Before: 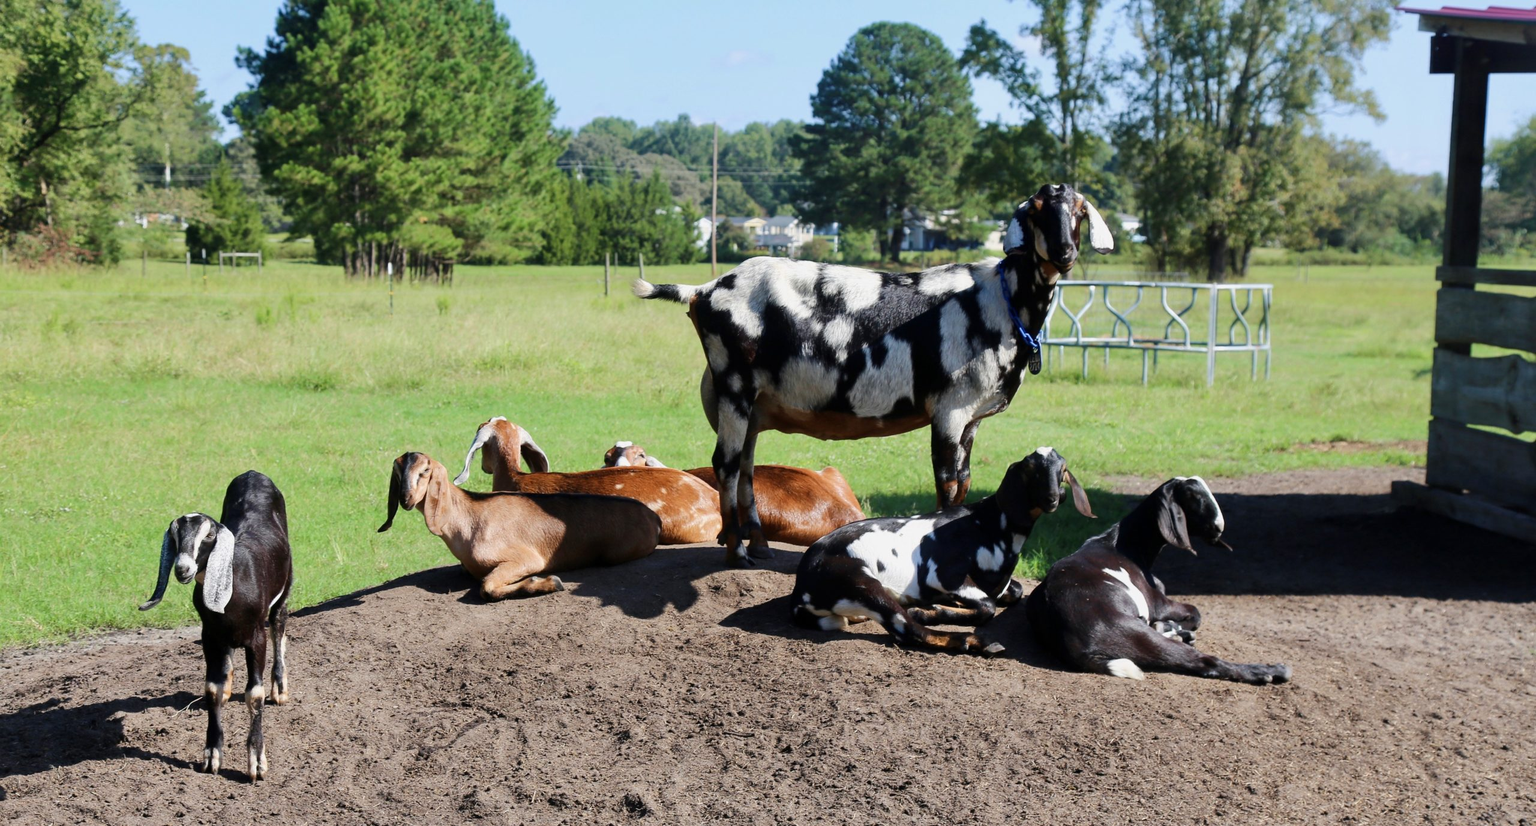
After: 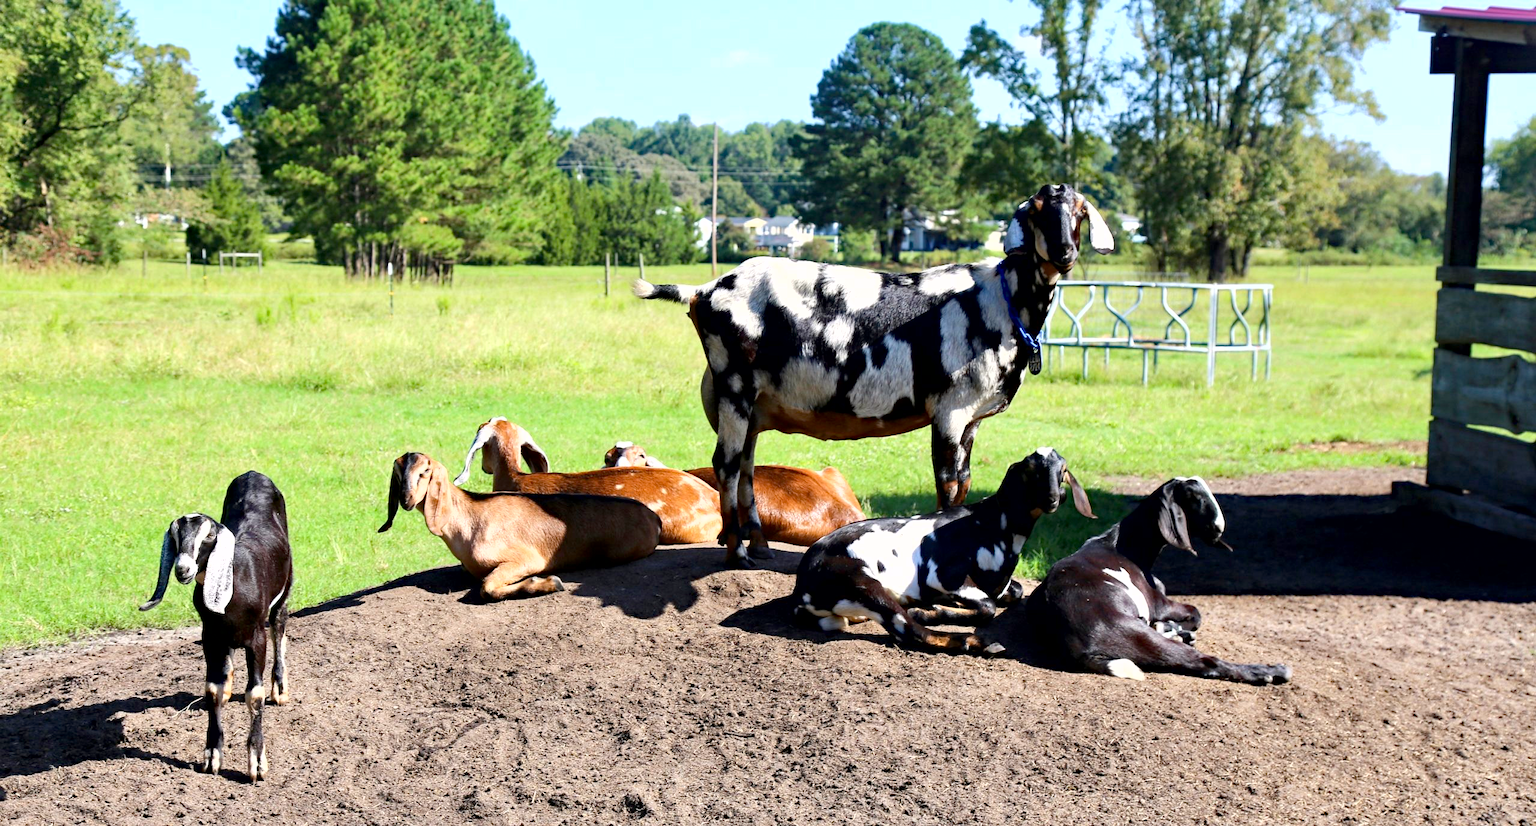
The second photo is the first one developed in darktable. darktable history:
exposure: black level correction 0, exposure 0.703 EV, compensate highlight preservation false
shadows and highlights: radius 329.32, shadows 53.92, highlights -99.53, compress 94.51%, soften with gaussian
haze removal: strength 0.291, distance 0.255, compatibility mode true, adaptive false
